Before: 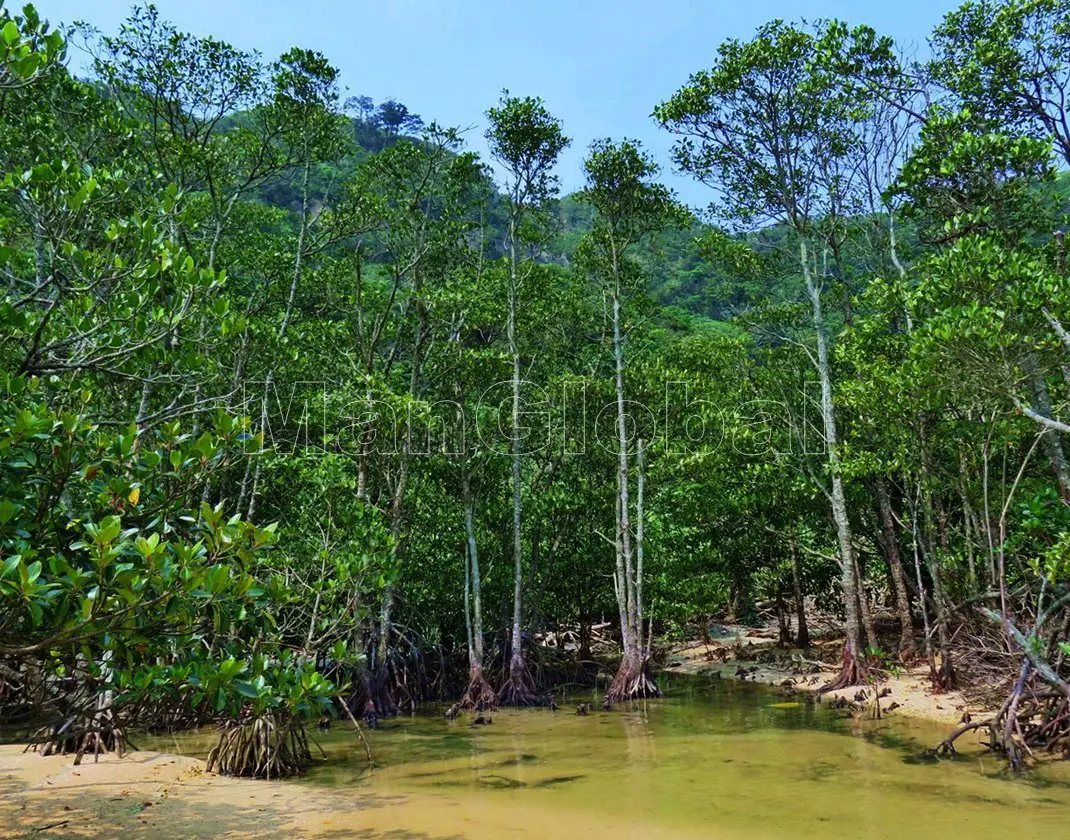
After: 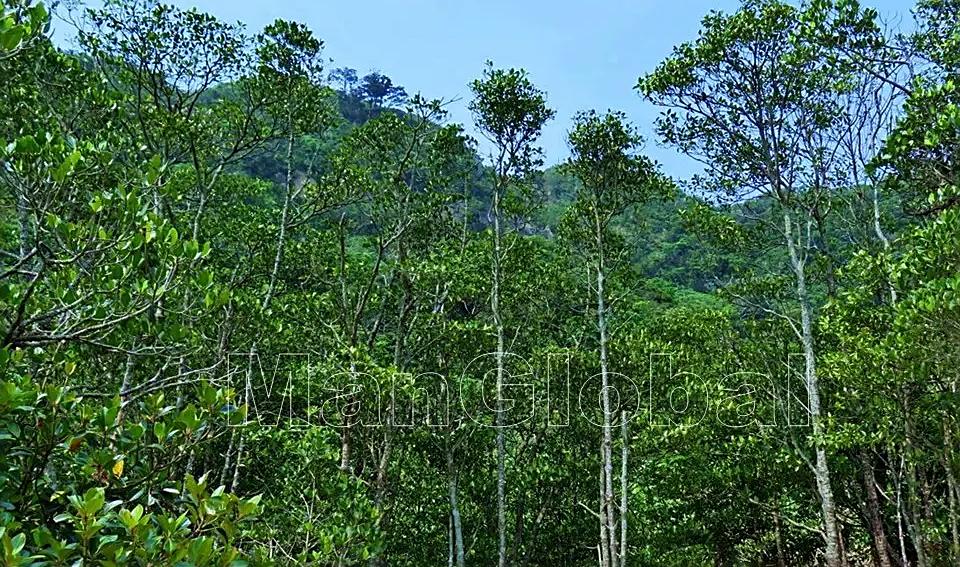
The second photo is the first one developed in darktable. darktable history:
crop: left 1.509%, top 3.452%, right 7.696%, bottom 28.452%
sharpen: on, module defaults
